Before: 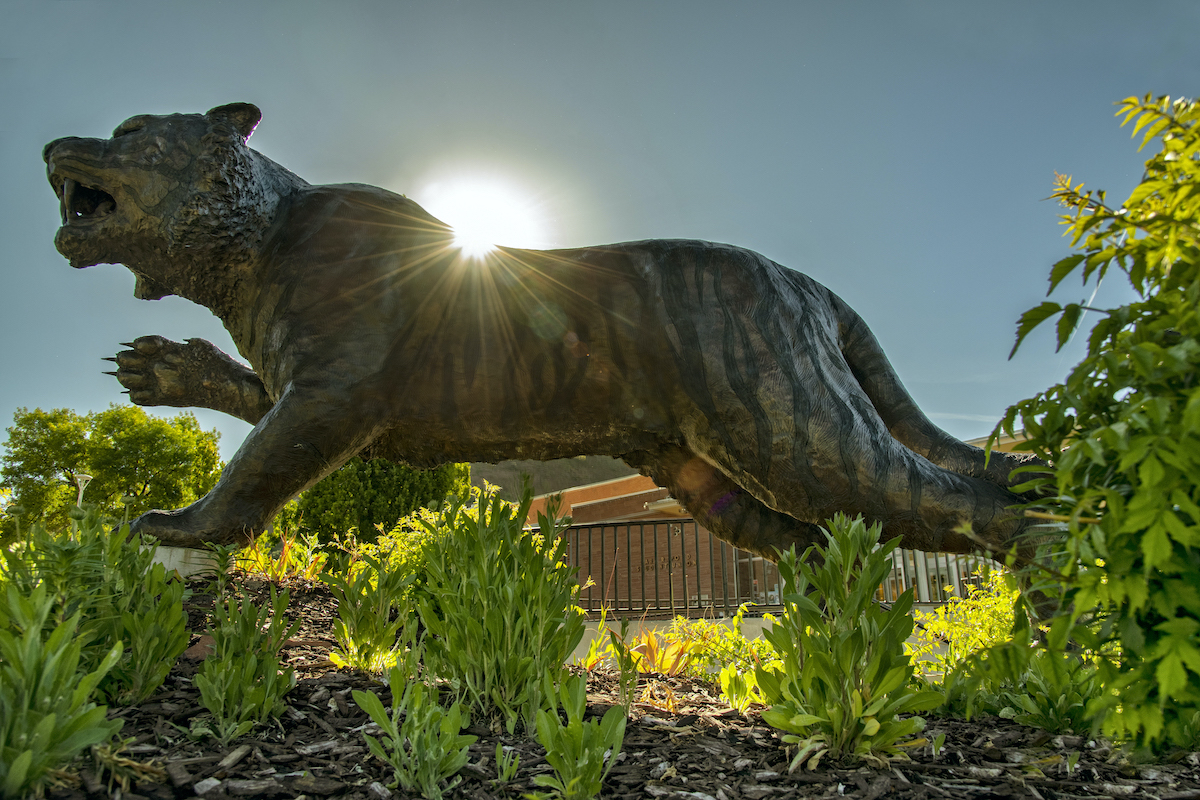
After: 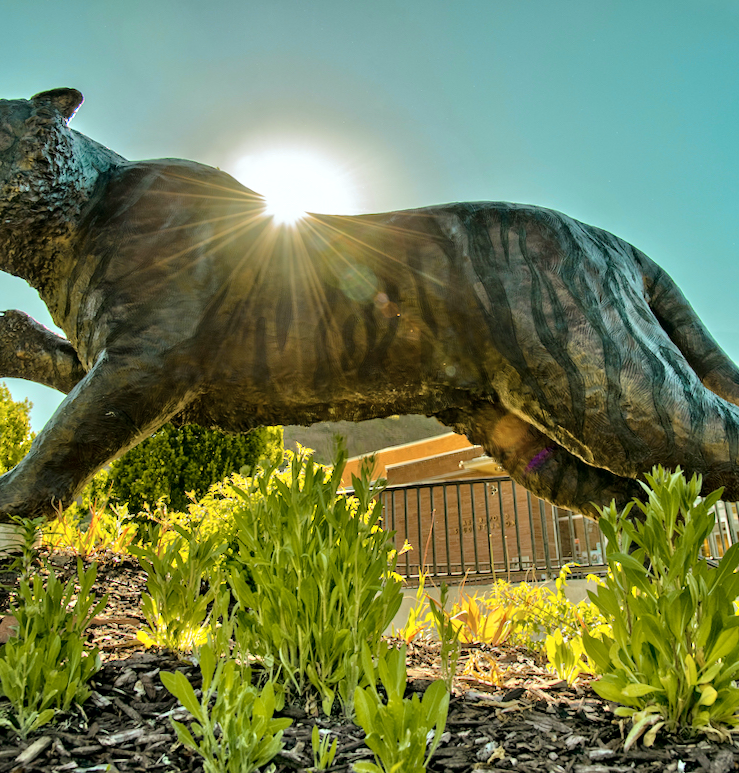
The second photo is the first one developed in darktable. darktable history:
color balance rgb: perceptual saturation grading › global saturation 20%, global vibrance 20%
shadows and highlights: radius 125.46, shadows 30.51, highlights -30.51, low approximation 0.01, soften with gaussian
crop and rotate: left 14.292%, right 19.041%
contrast brightness saturation: contrast 0.1, saturation -0.3
tone equalizer: -7 EV 0.15 EV, -6 EV 0.6 EV, -5 EV 1.15 EV, -4 EV 1.33 EV, -3 EV 1.15 EV, -2 EV 0.6 EV, -1 EV 0.15 EV, mask exposure compensation -0.5 EV
rotate and perspective: rotation -1.68°, lens shift (vertical) -0.146, crop left 0.049, crop right 0.912, crop top 0.032, crop bottom 0.96
color zones: curves: ch0 [(0.254, 0.492) (0.724, 0.62)]; ch1 [(0.25, 0.528) (0.719, 0.796)]; ch2 [(0, 0.472) (0.25, 0.5) (0.73, 0.184)]
